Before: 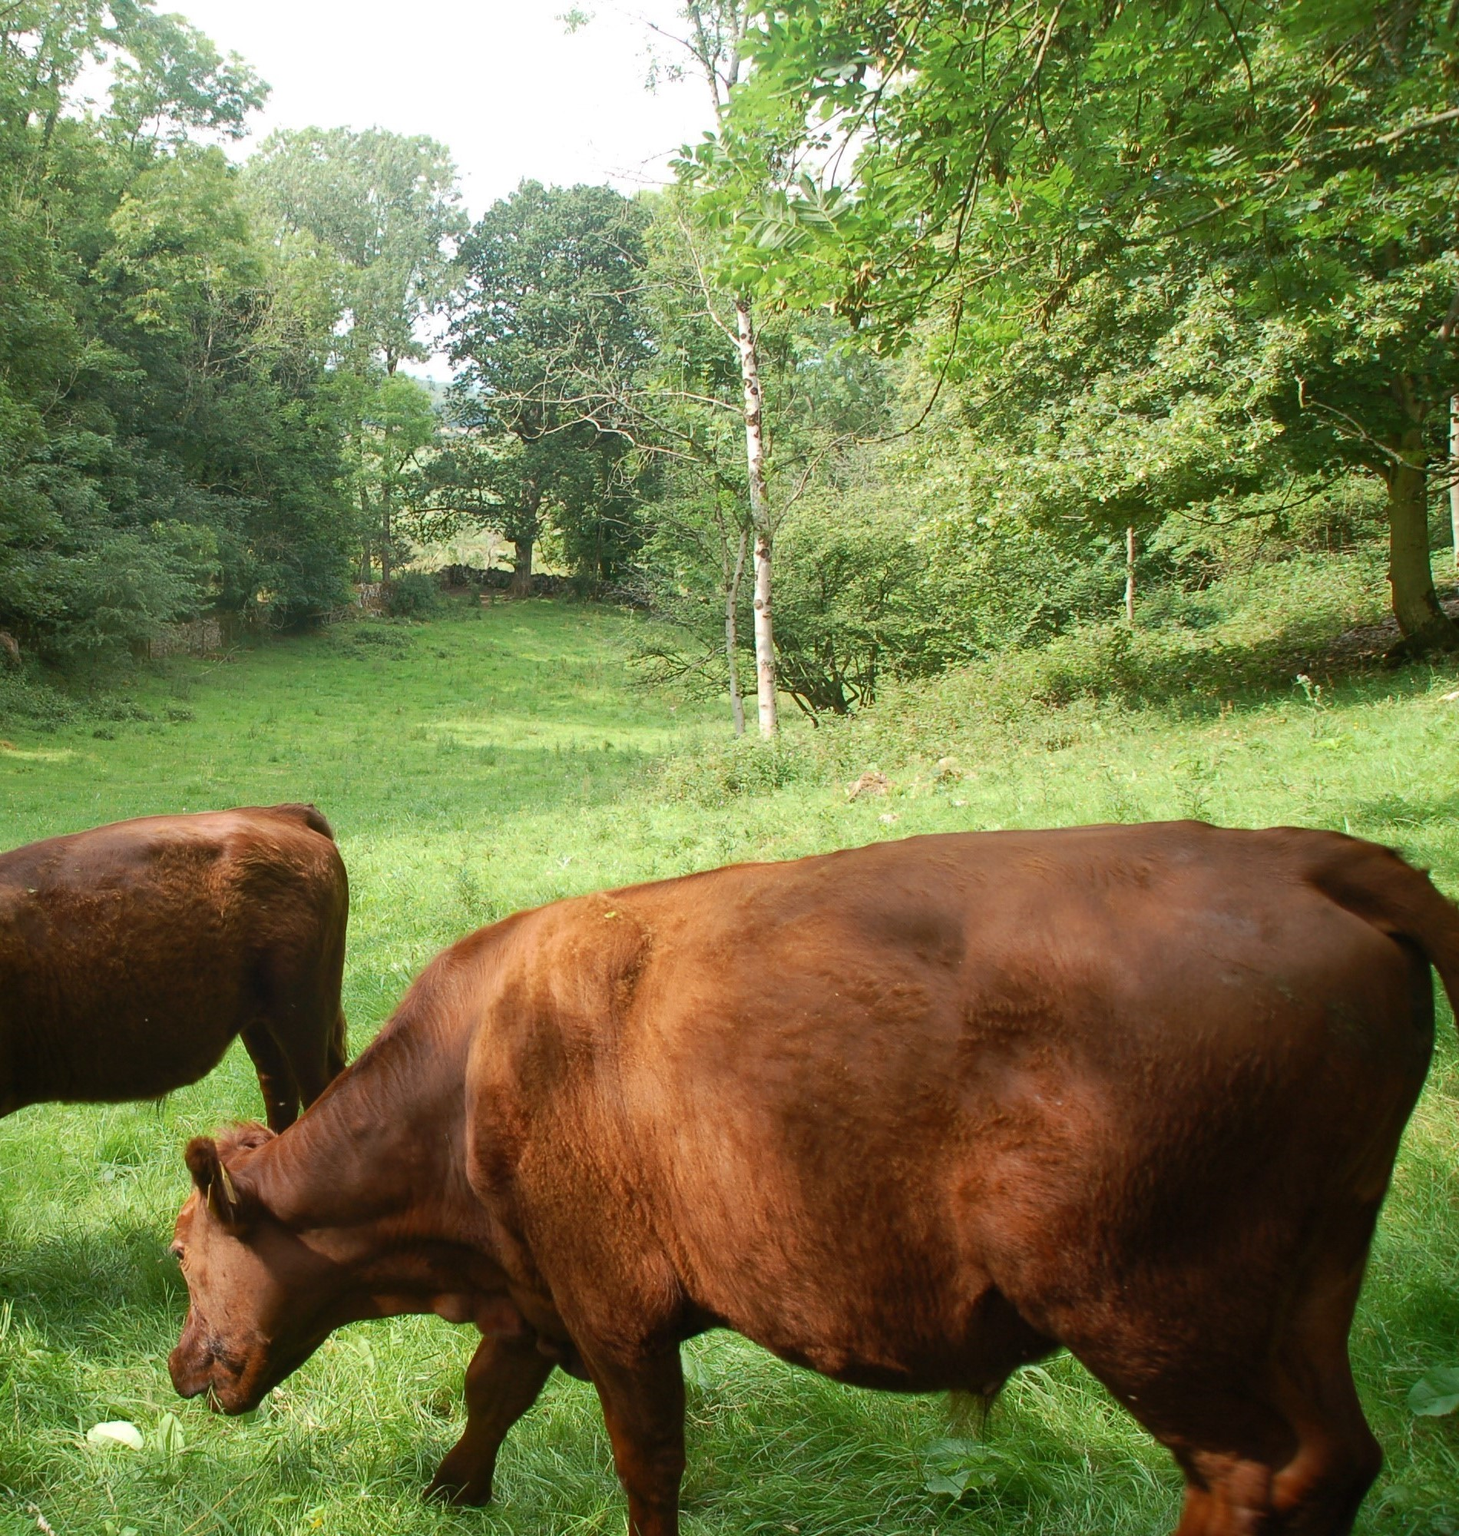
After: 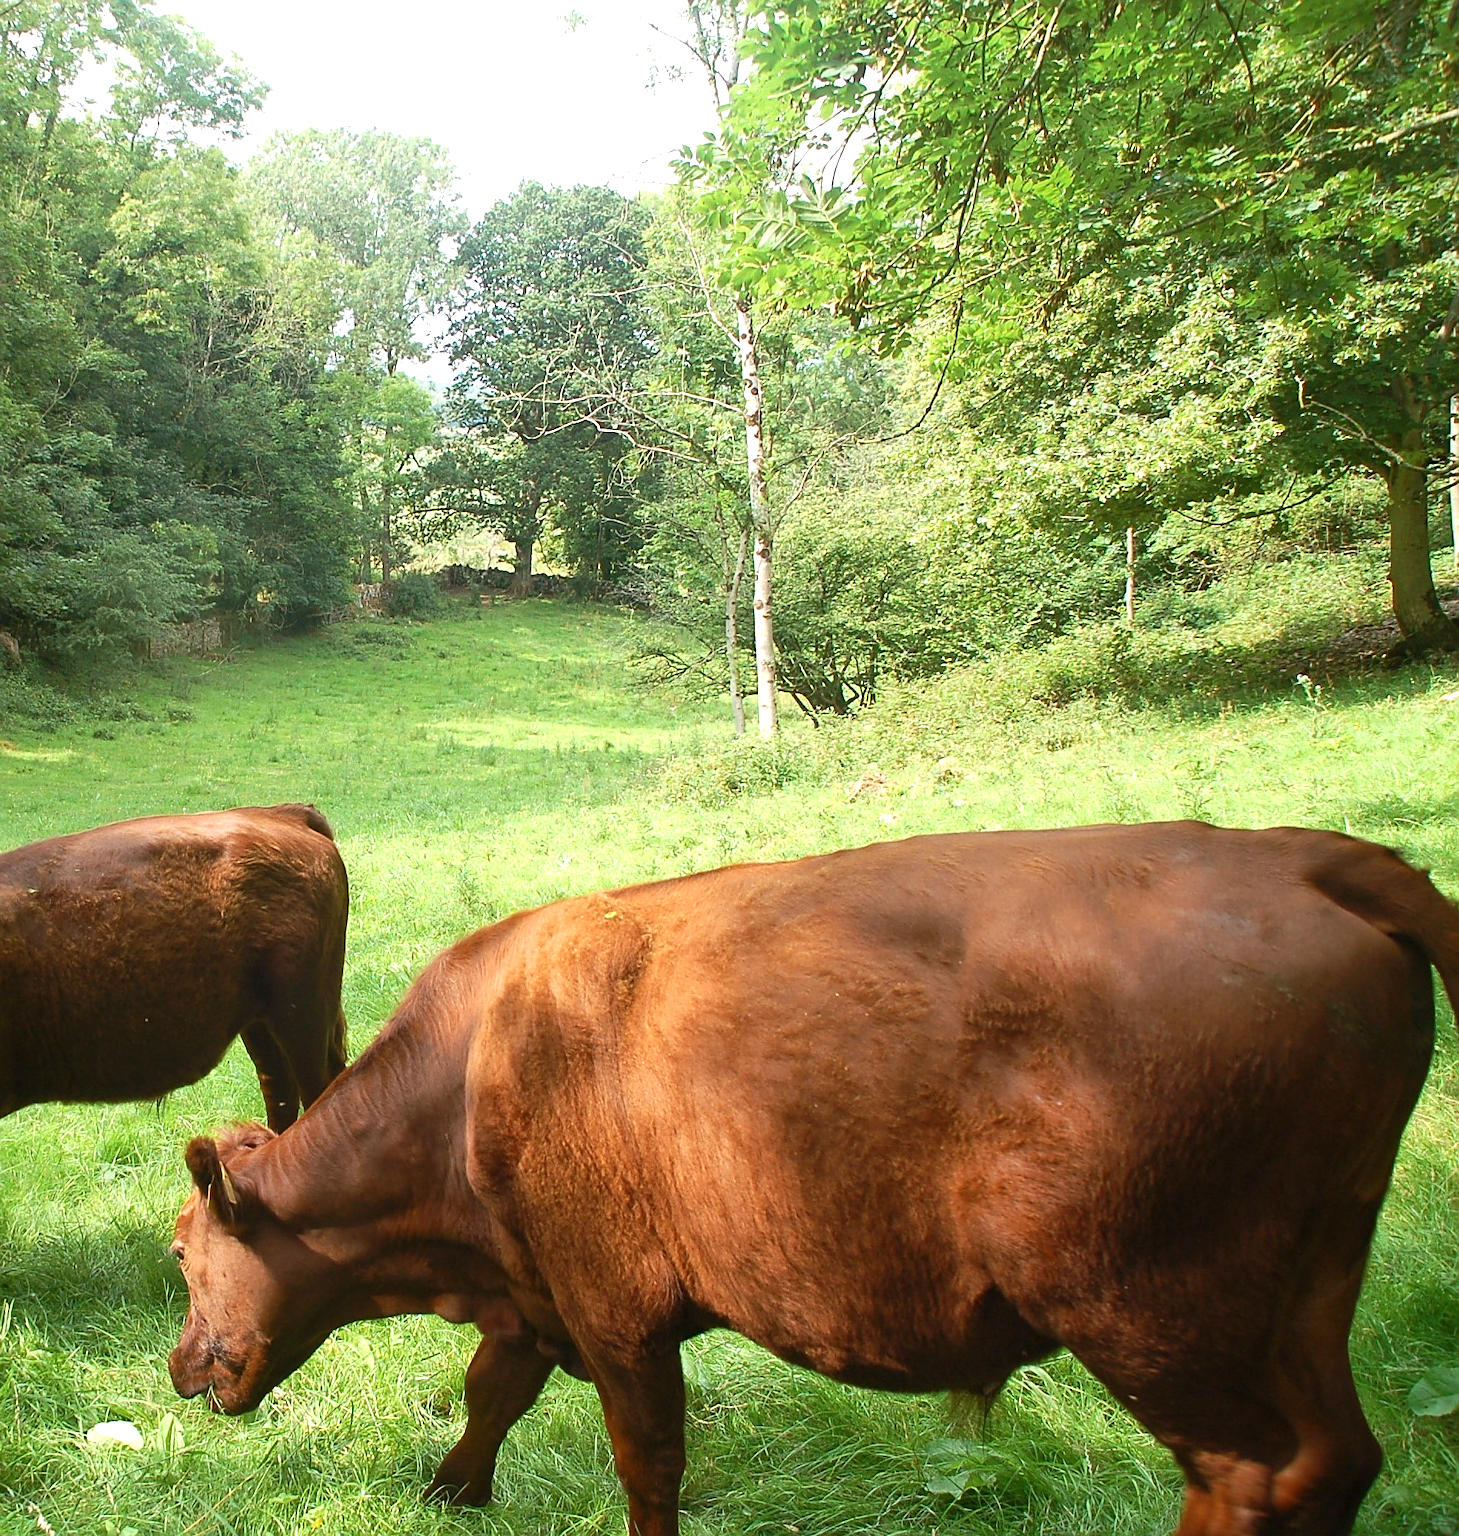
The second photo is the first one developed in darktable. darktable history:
sharpen: on, module defaults
exposure: exposure 0.55 EV, compensate exposure bias true, compensate highlight preservation false
